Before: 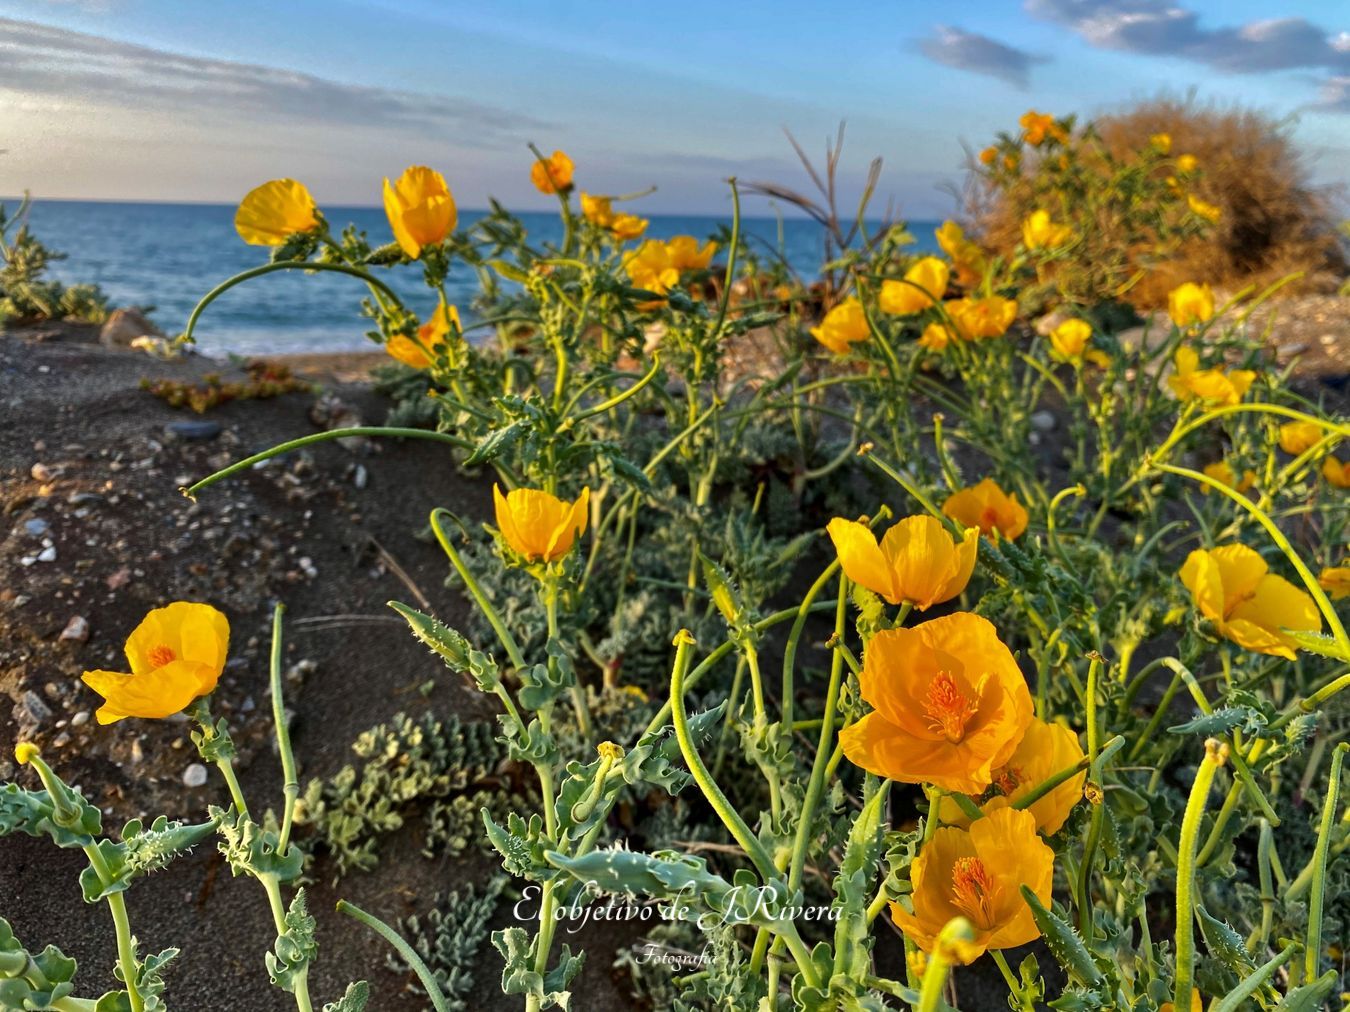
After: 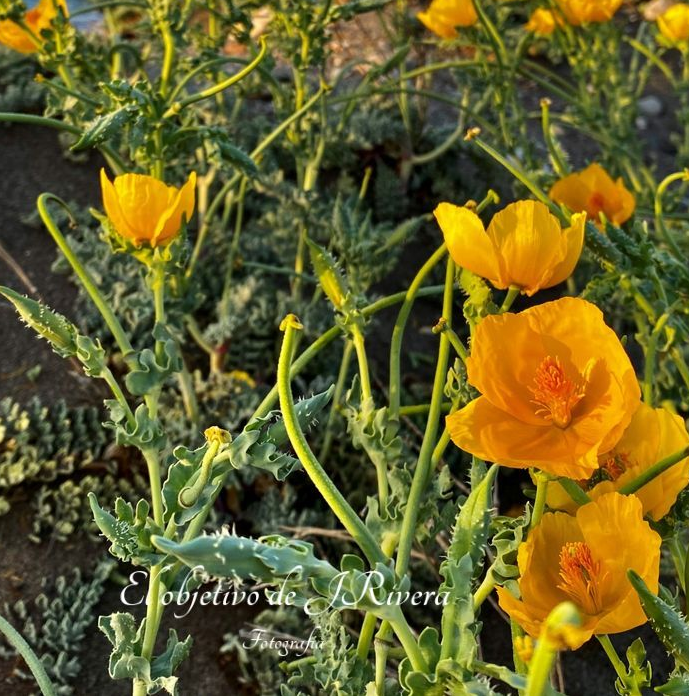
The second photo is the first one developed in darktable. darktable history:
crop and rotate: left 29.111%, top 31.145%, right 19.822%
